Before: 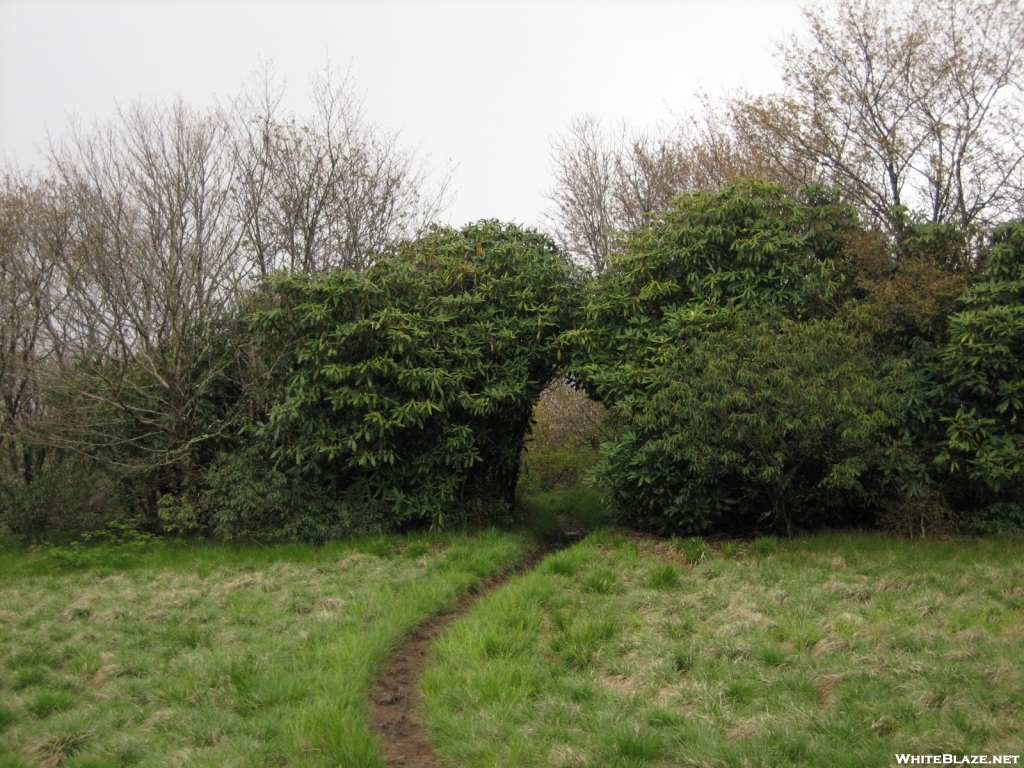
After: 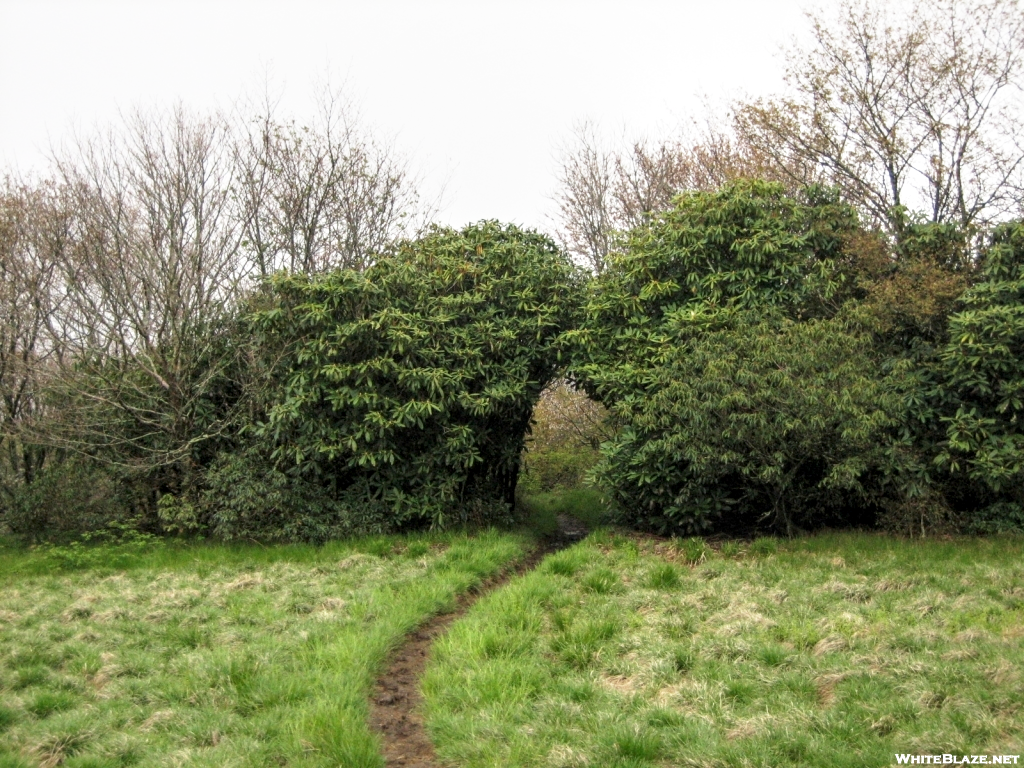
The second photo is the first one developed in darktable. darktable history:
local contrast: detail 130%
base curve: curves: ch0 [(0, 0) (0.088, 0.125) (0.176, 0.251) (0.354, 0.501) (0.613, 0.749) (1, 0.877)], preserve colors none
levels: mode automatic
